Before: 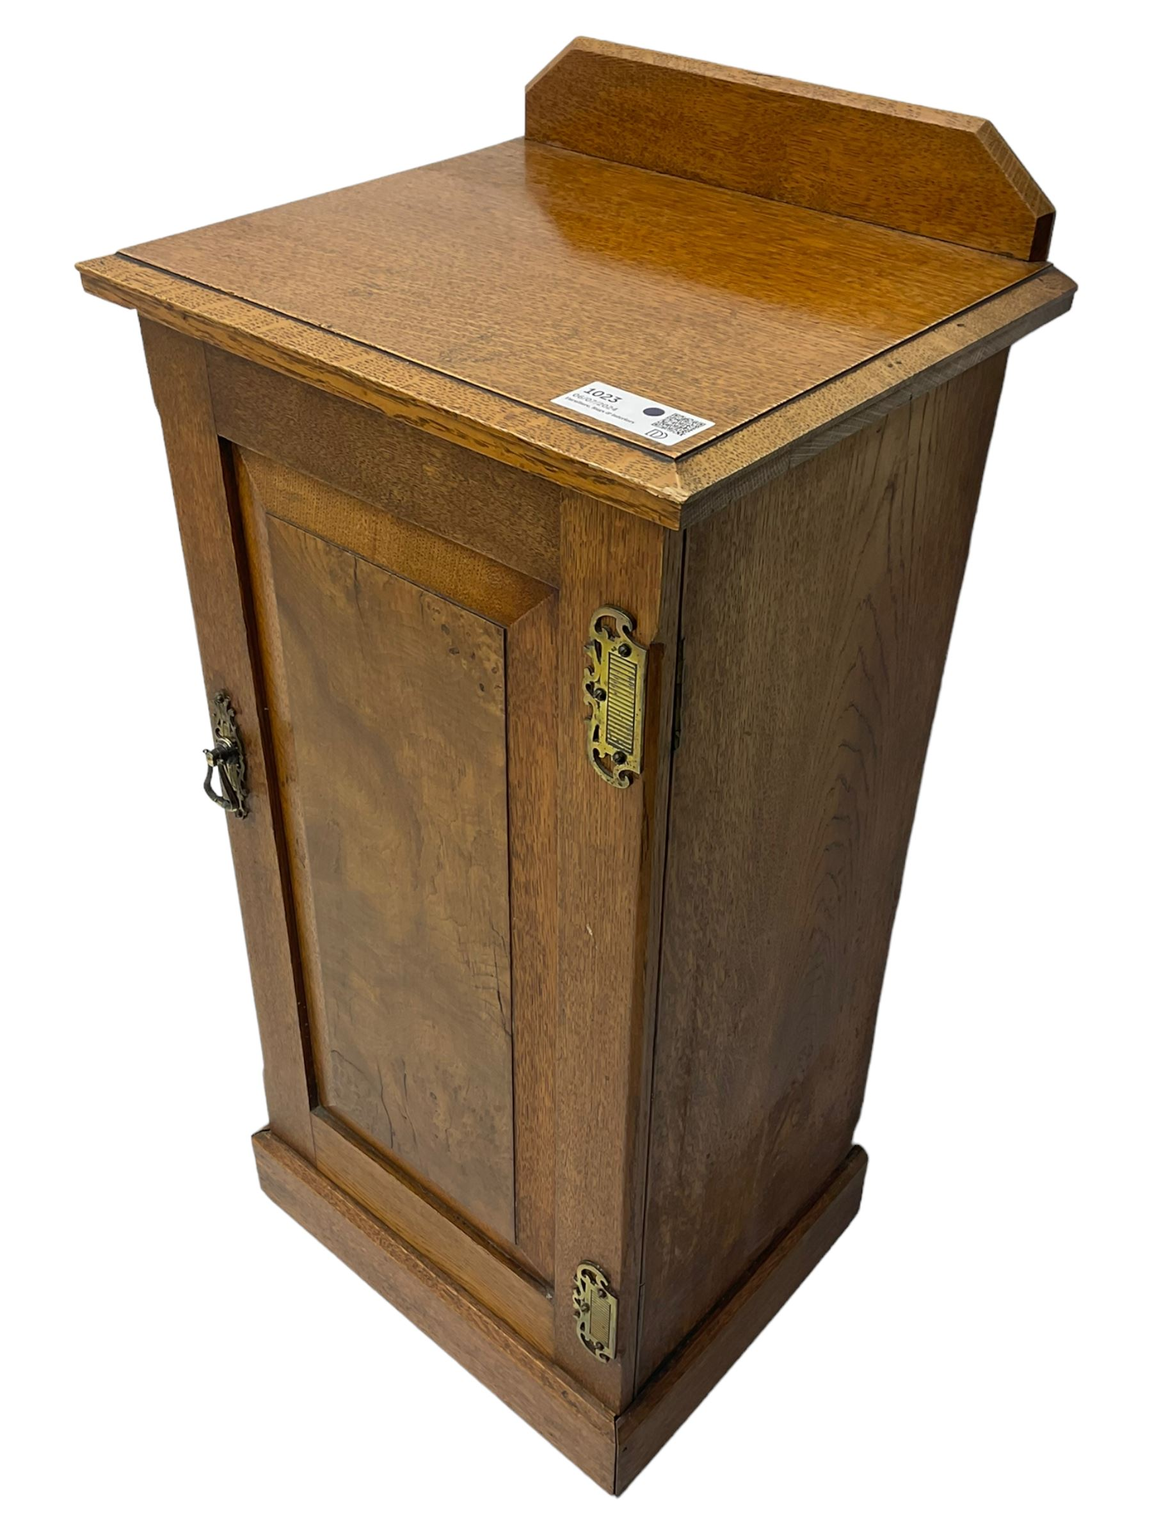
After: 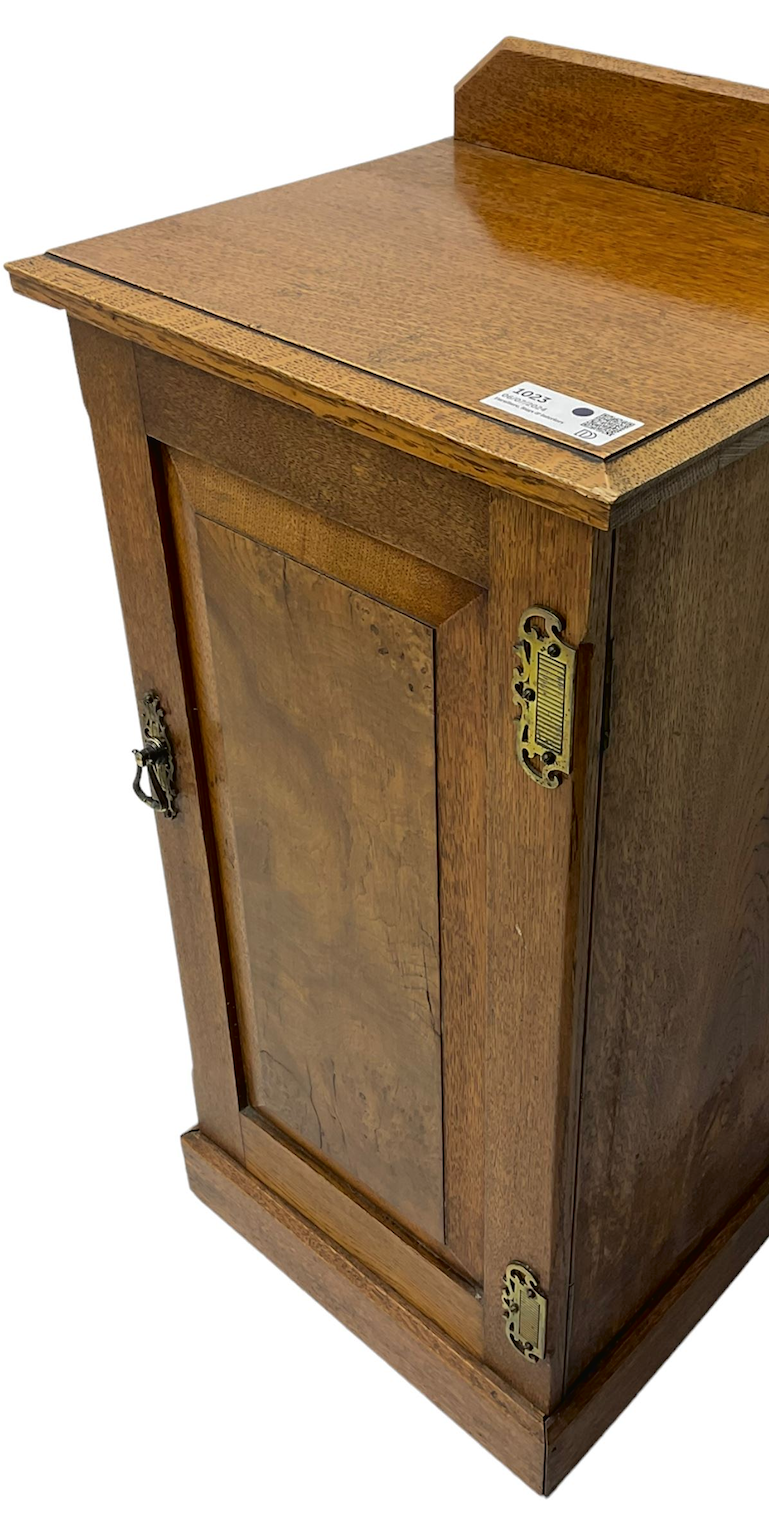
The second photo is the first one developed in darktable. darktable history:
tone curve: curves: ch0 [(0, 0) (0.003, 0.018) (0.011, 0.019) (0.025, 0.02) (0.044, 0.024) (0.069, 0.034) (0.1, 0.049) (0.136, 0.082) (0.177, 0.136) (0.224, 0.196) (0.277, 0.263) (0.335, 0.329) (0.399, 0.401) (0.468, 0.473) (0.543, 0.546) (0.623, 0.625) (0.709, 0.698) (0.801, 0.779) (0.898, 0.867) (1, 1)], color space Lab, independent channels, preserve colors none
crop and rotate: left 6.19%, right 26.987%
color calibration: illuminant same as pipeline (D50), adaptation XYZ, x 0.346, y 0.358, temperature 5003.21 K
